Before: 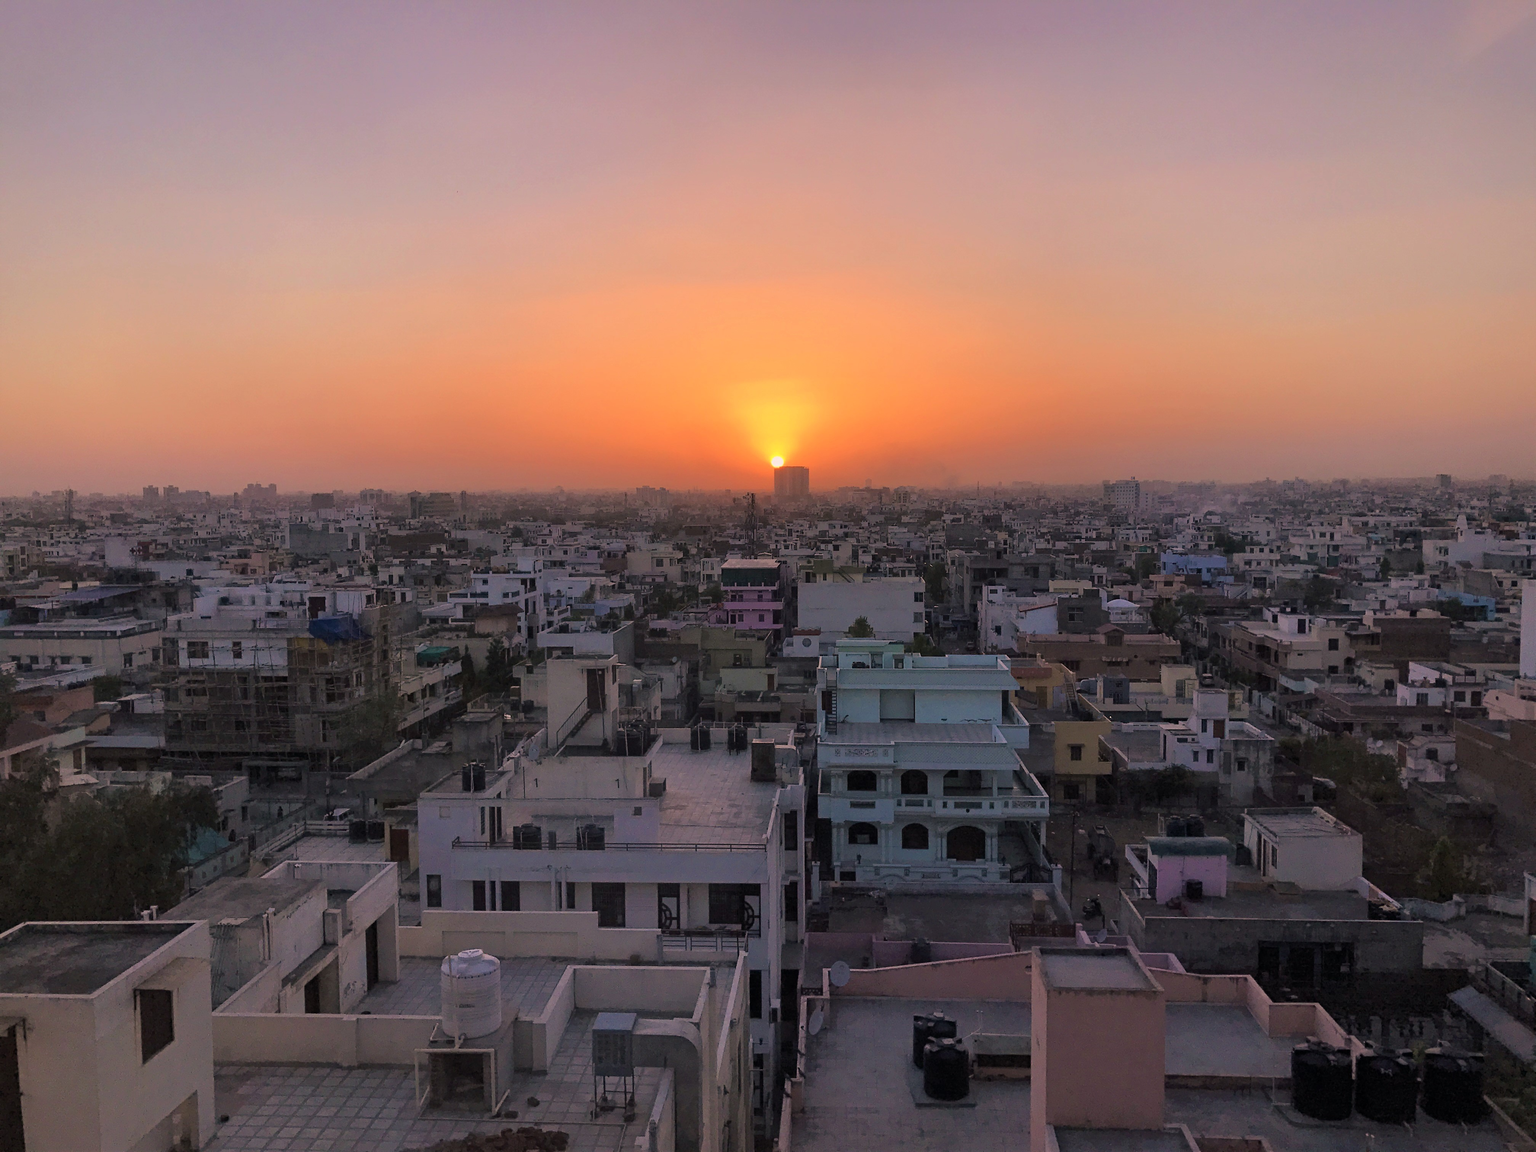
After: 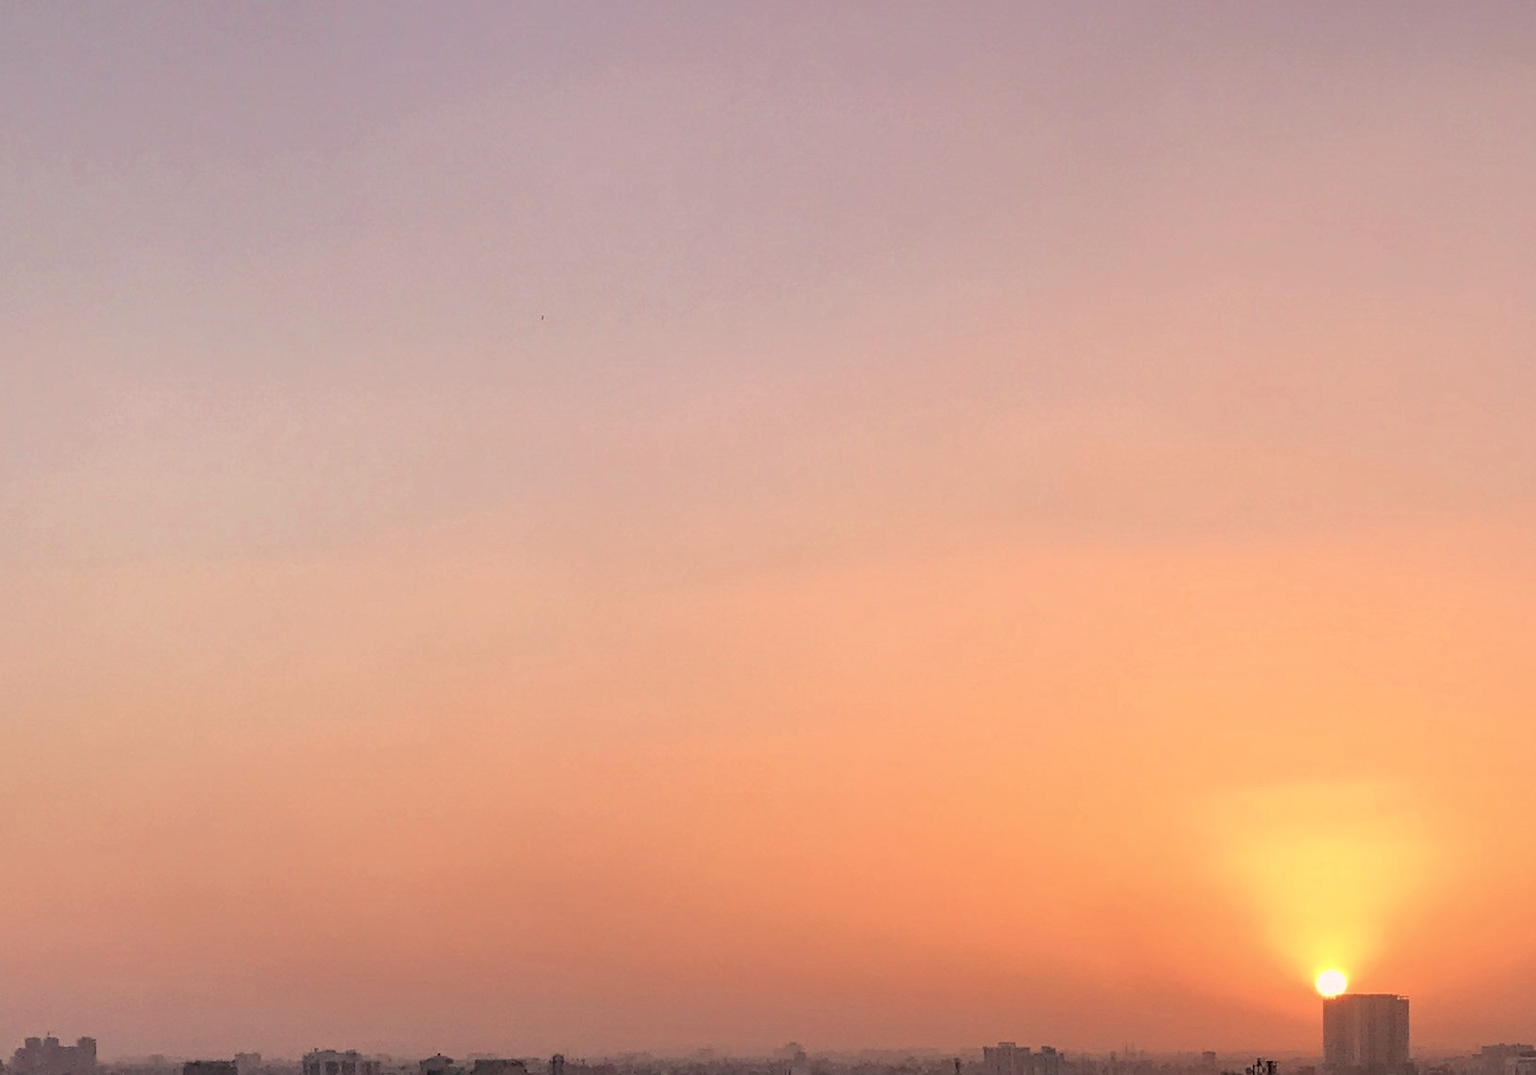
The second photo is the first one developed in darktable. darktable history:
crop: left 15.452%, top 5.459%, right 43.956%, bottom 56.62%
local contrast: on, module defaults
contrast brightness saturation: contrast 0.11, saturation -0.17
